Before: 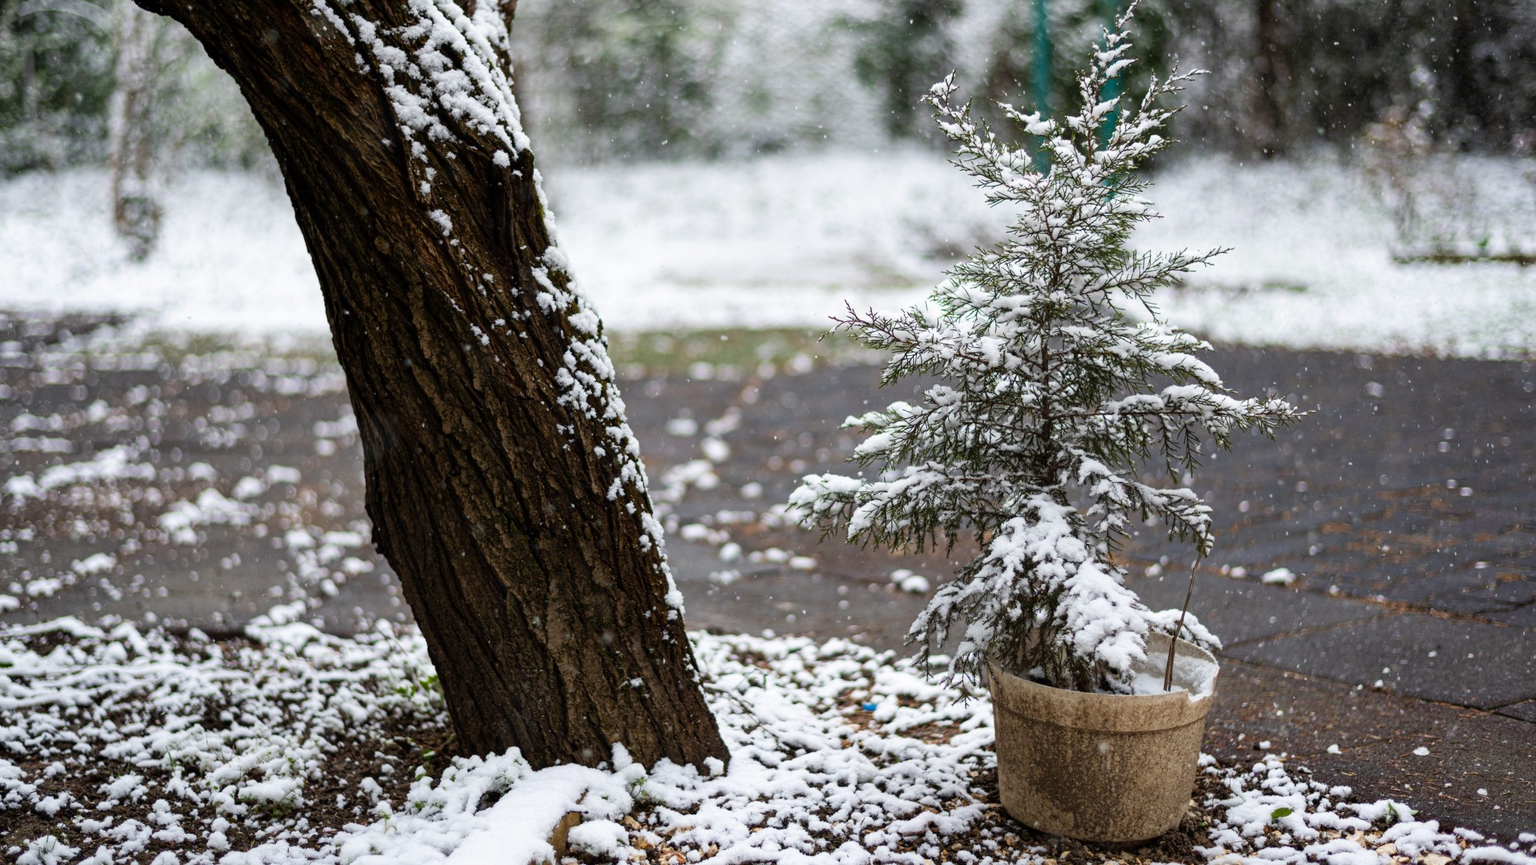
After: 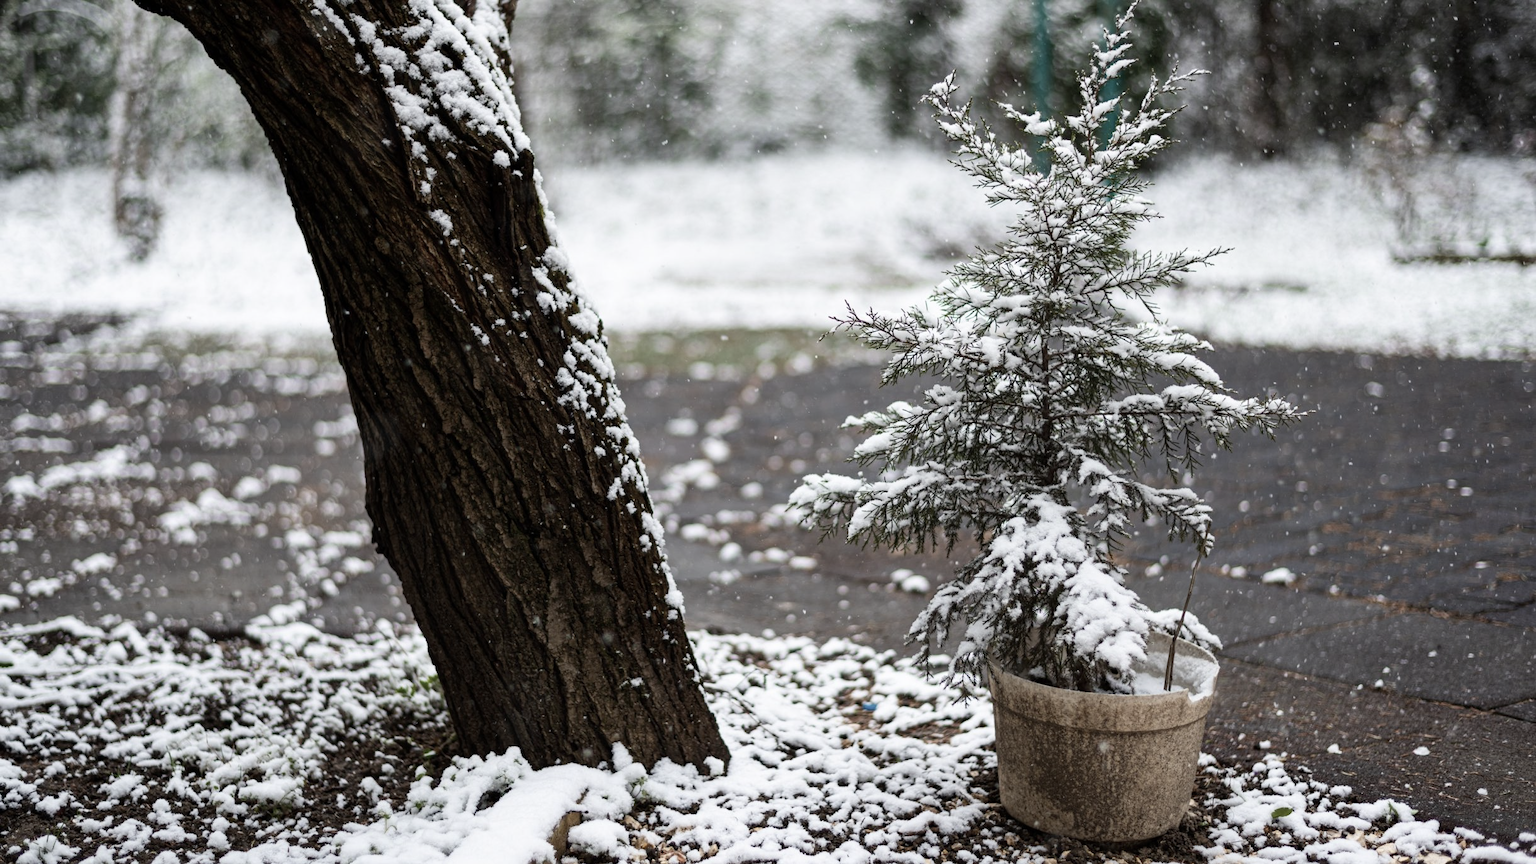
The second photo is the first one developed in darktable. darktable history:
contrast brightness saturation: contrast 0.104, saturation -0.372
levels: mode automatic, levels [0.062, 0.494, 0.925]
